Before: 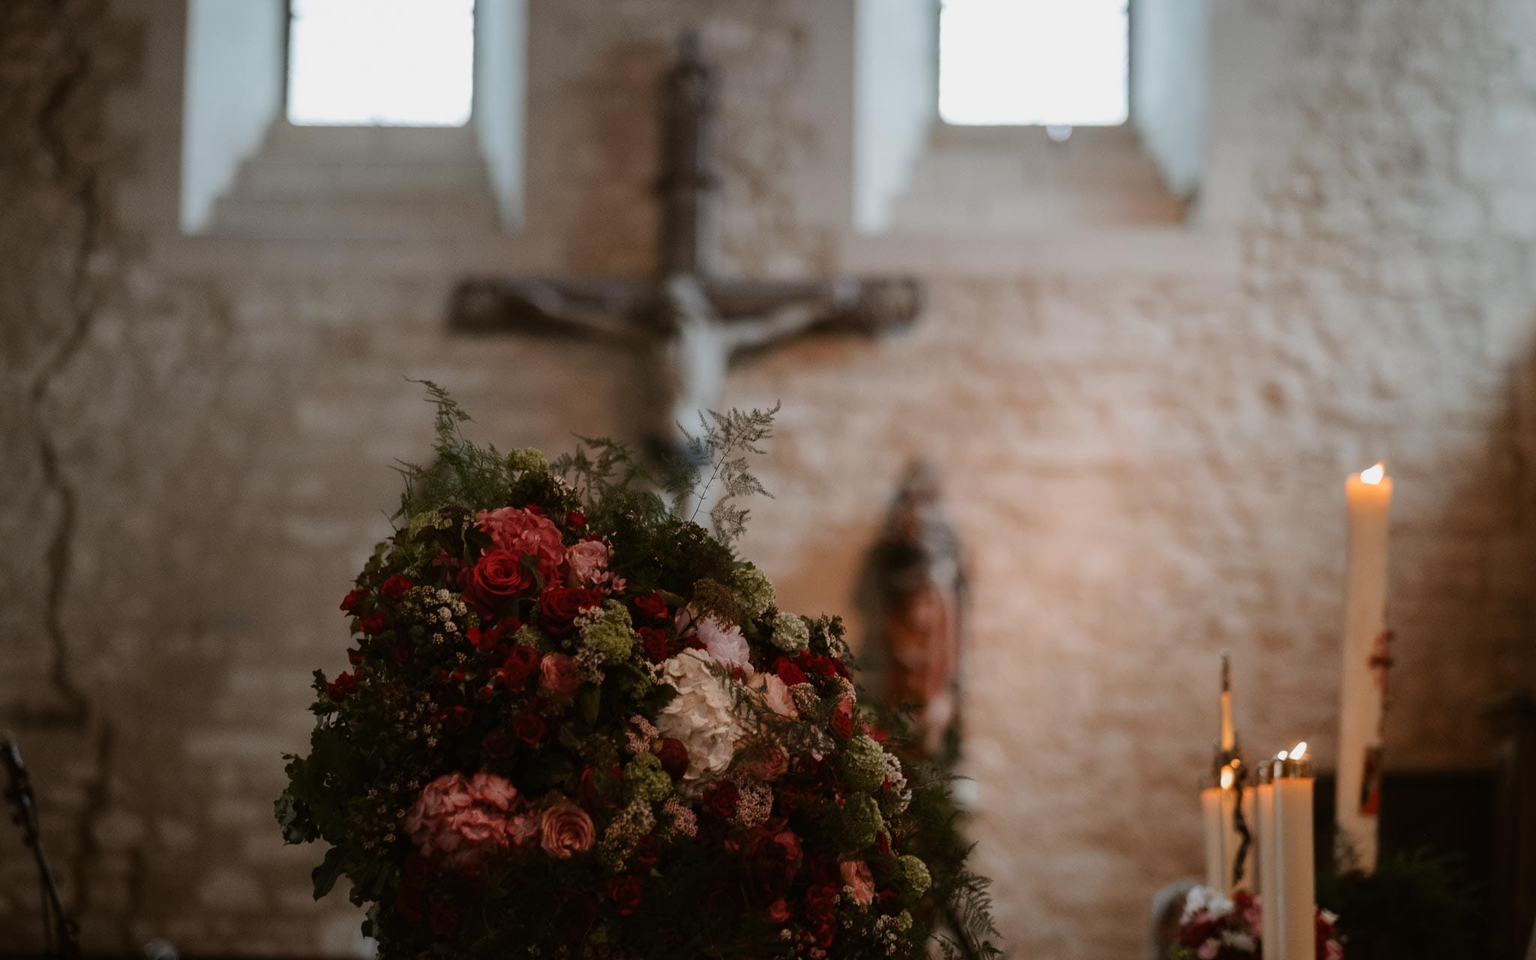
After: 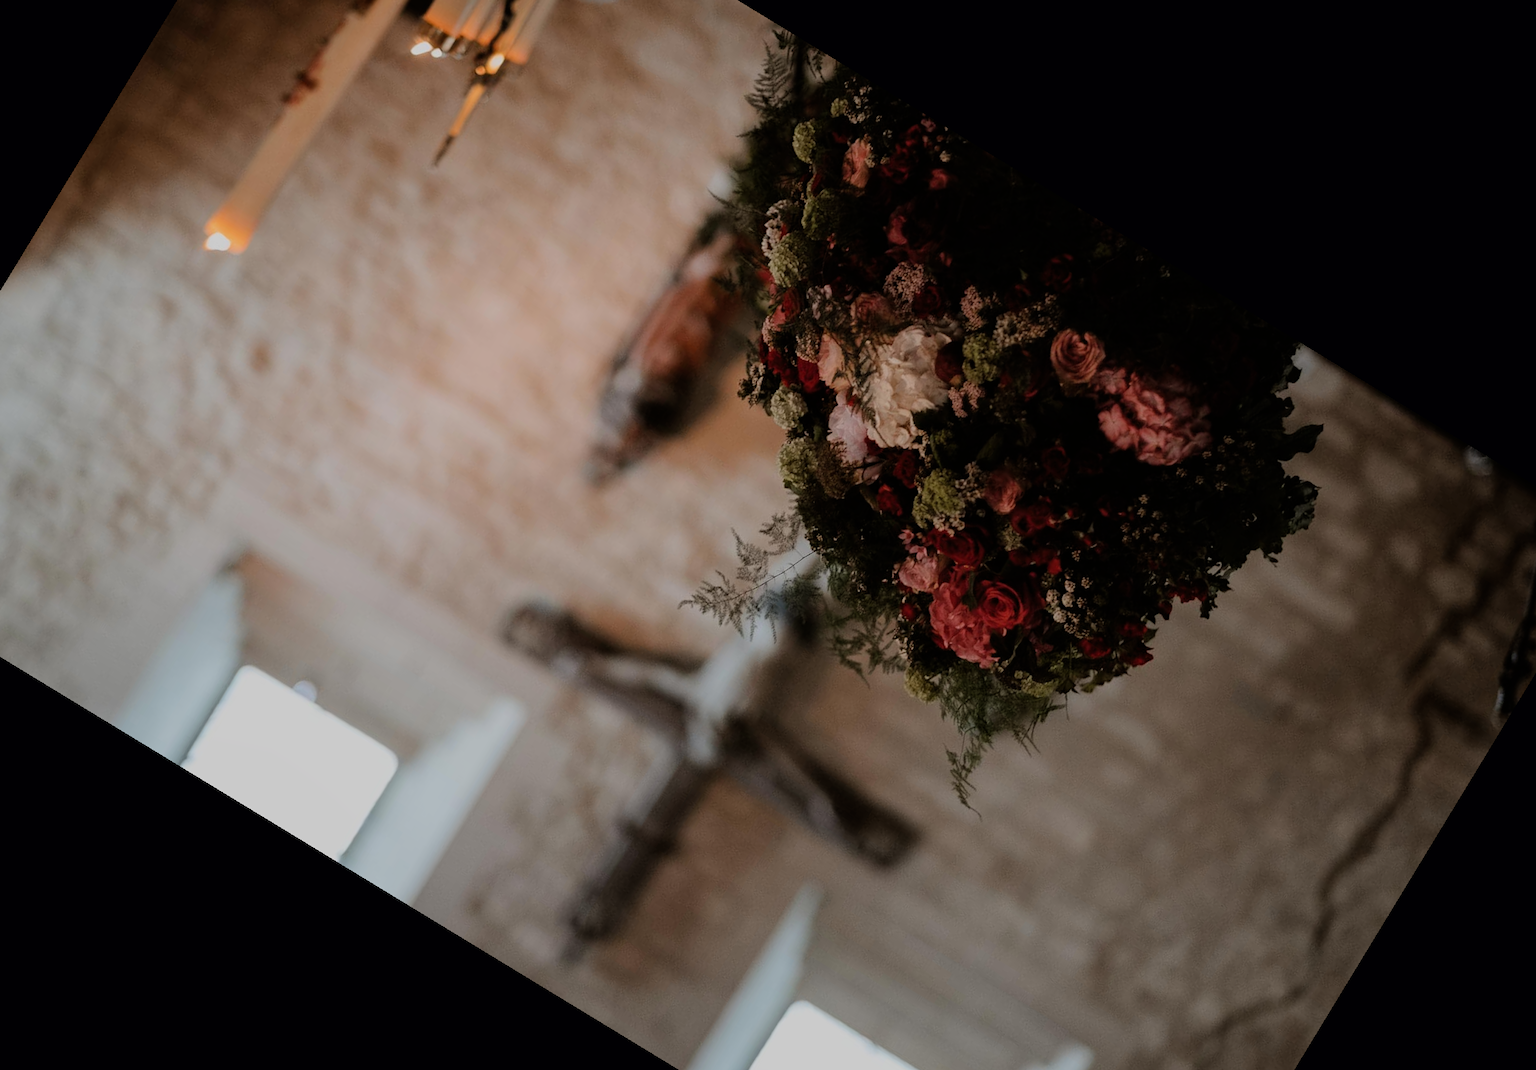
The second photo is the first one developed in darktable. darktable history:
shadows and highlights: radius 125.46, shadows 21.19, highlights -21.19, low approximation 0.01
filmic rgb: black relative exposure -7.65 EV, white relative exposure 4.56 EV, hardness 3.61, color science v6 (2022)
crop and rotate: angle 148.68°, left 9.111%, top 15.603%, right 4.588%, bottom 17.041%
